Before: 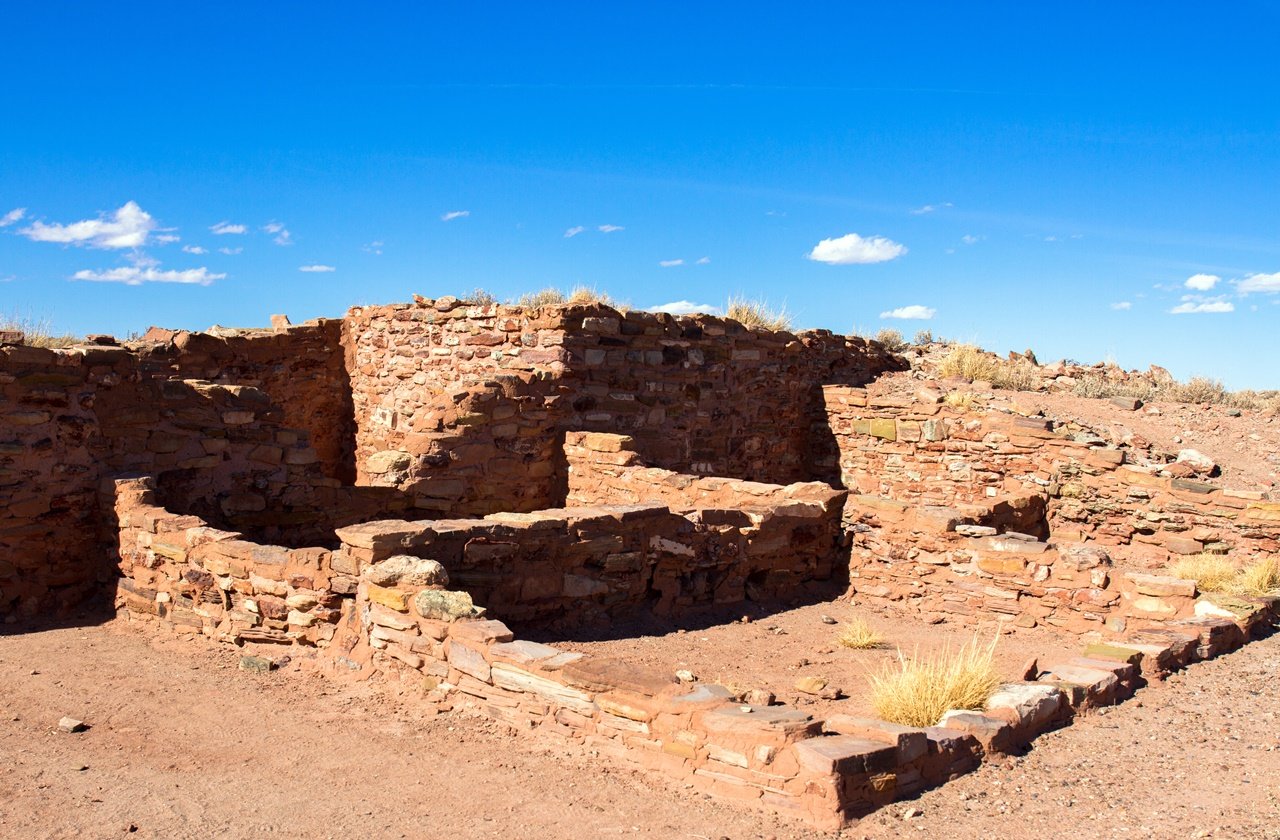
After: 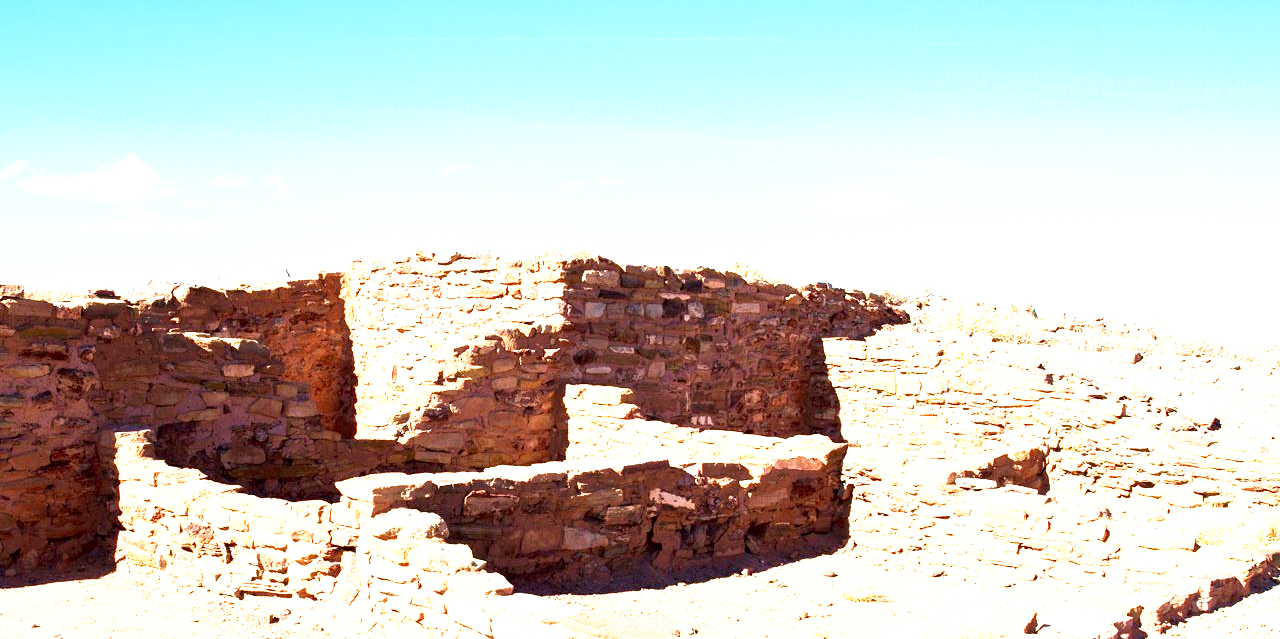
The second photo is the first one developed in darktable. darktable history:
base curve: curves: ch0 [(0, 0) (0.495, 0.917) (1, 1)], preserve colors none
exposure: black level correction 0.001, exposure 0.192 EV, compensate exposure bias true, compensate highlight preservation false
crop: top 5.693%, bottom 18.136%
velvia: on, module defaults
tone equalizer: -8 EV -1.08 EV, -7 EV -0.995 EV, -6 EV -0.89 EV, -5 EV -0.6 EV, -3 EV 0.585 EV, -2 EV 0.844 EV, -1 EV 0.985 EV, +0 EV 1.07 EV, smoothing diameter 24.96%, edges refinement/feathering 5.87, preserve details guided filter
